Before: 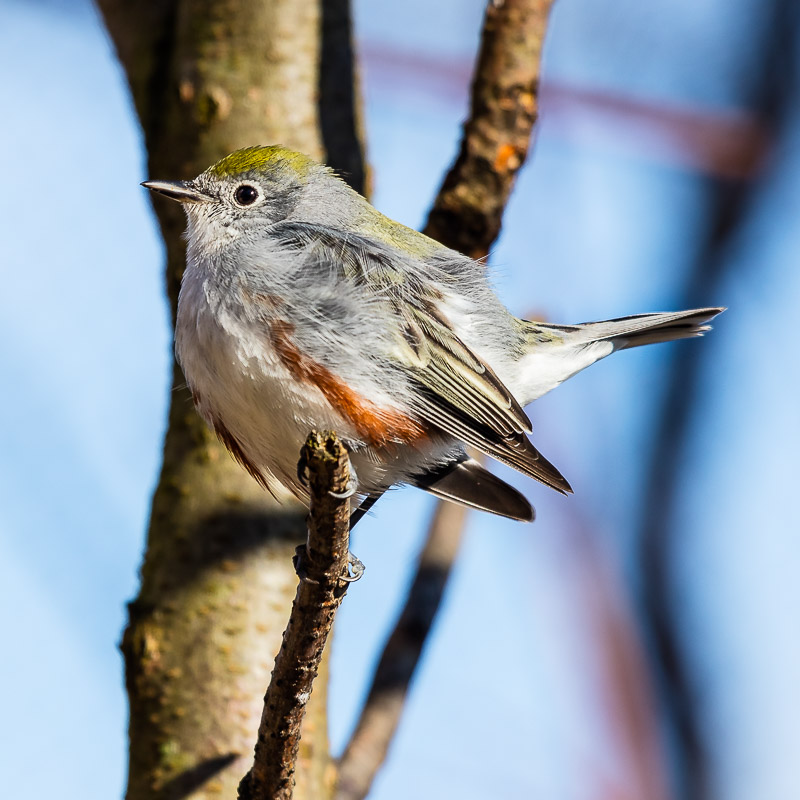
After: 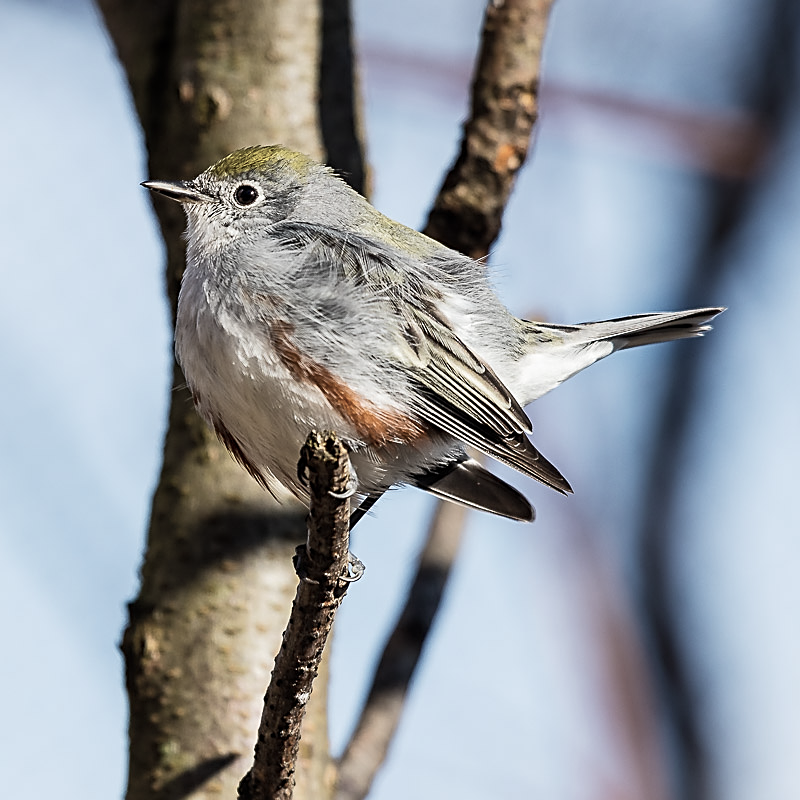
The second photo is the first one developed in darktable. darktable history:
sharpen: on, module defaults
color correction: saturation 0.57
